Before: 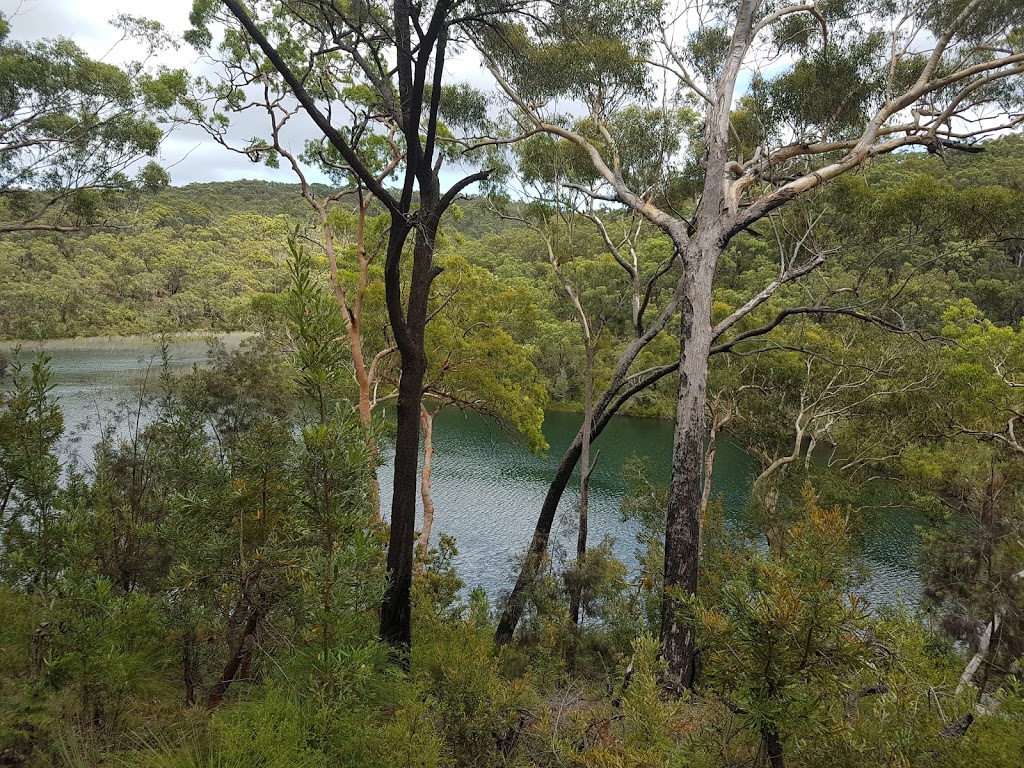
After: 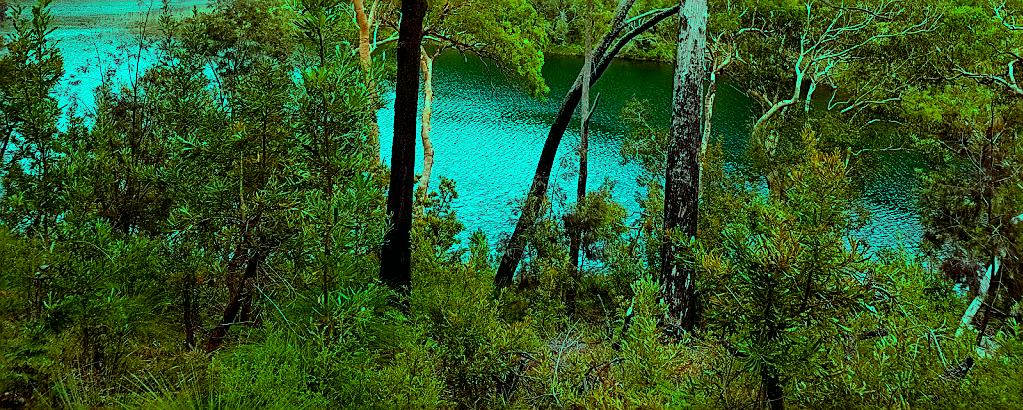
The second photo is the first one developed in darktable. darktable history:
color balance rgb: highlights gain › luminance 20.006%, highlights gain › chroma 13.116%, highlights gain › hue 176.21°, global offset › luminance -0.858%, linear chroma grading › global chroma 14.341%, perceptual saturation grading › global saturation 19.992%, perceptual brilliance grading › global brilliance 17.362%
exposure: exposure -0.346 EV, compensate exposure bias true, compensate highlight preservation false
crop and rotate: top 46.554%, right 0.065%
tone curve: curves: ch0 [(0, 0) (0.035, 0.011) (0.133, 0.076) (0.285, 0.265) (0.491, 0.541) (0.617, 0.693) (0.704, 0.77) (0.794, 0.865) (0.895, 0.938) (1, 0.976)]; ch1 [(0, 0) (0.318, 0.278) (0.444, 0.427) (0.502, 0.497) (0.543, 0.547) (0.601, 0.641) (0.746, 0.764) (1, 1)]; ch2 [(0, 0) (0.316, 0.292) (0.381, 0.37) (0.423, 0.448) (0.476, 0.482) (0.502, 0.5) (0.543, 0.547) (0.587, 0.613) (0.642, 0.672) (0.704, 0.727) (0.865, 0.827) (1, 0.951)], color space Lab, independent channels, preserve colors none
sharpen: on, module defaults
